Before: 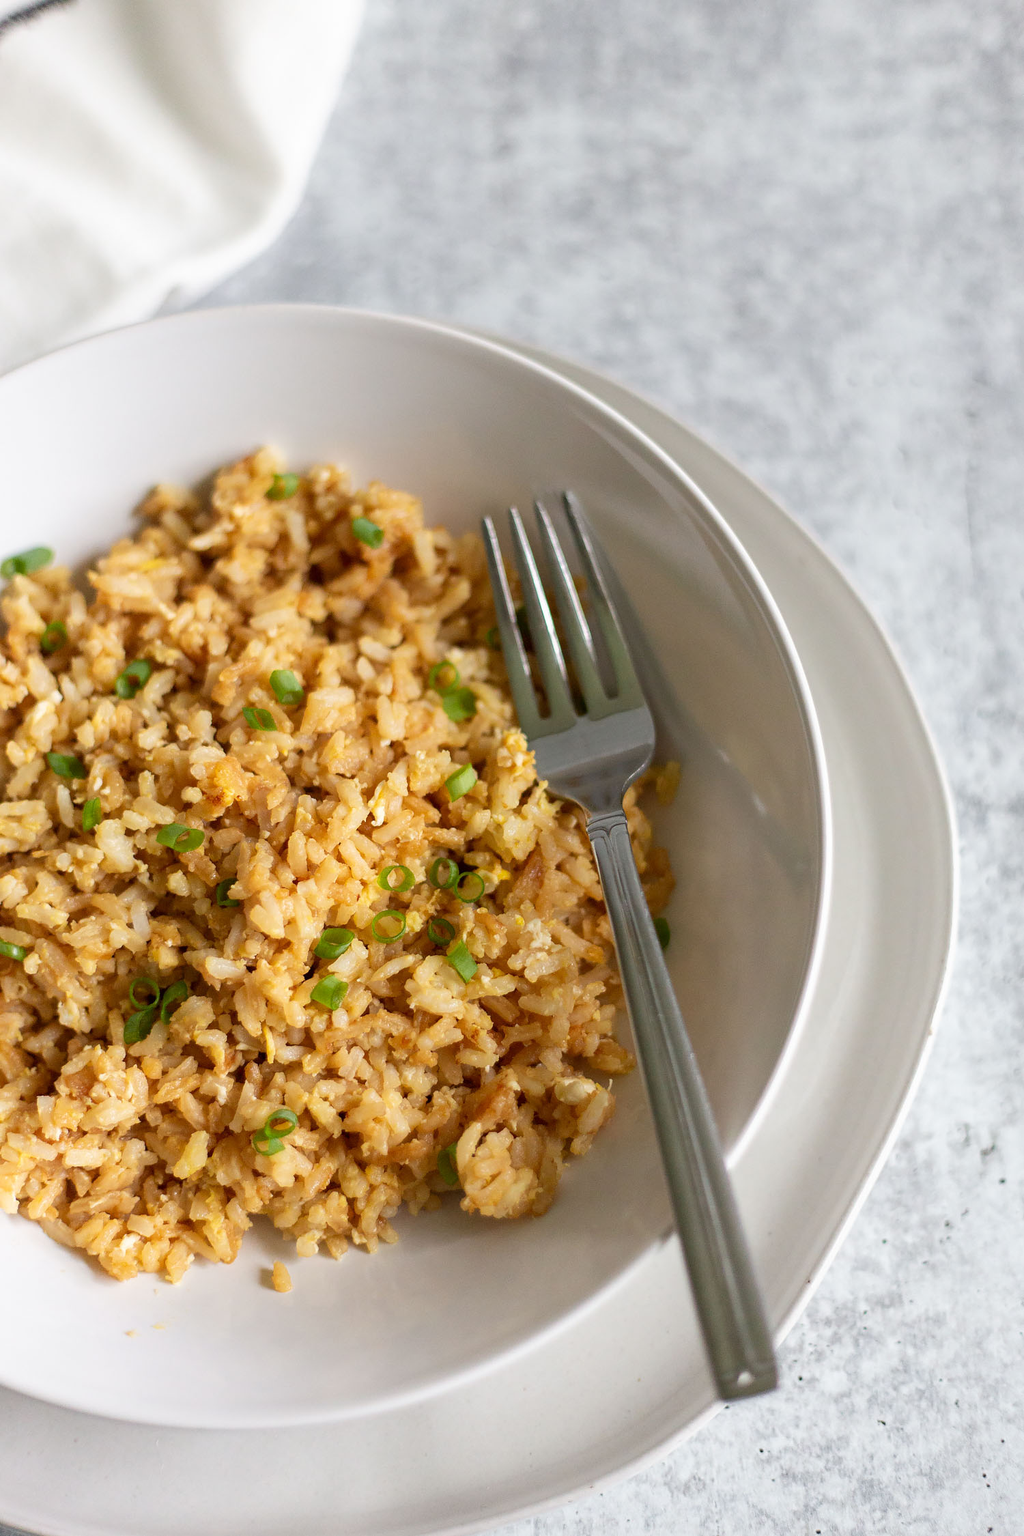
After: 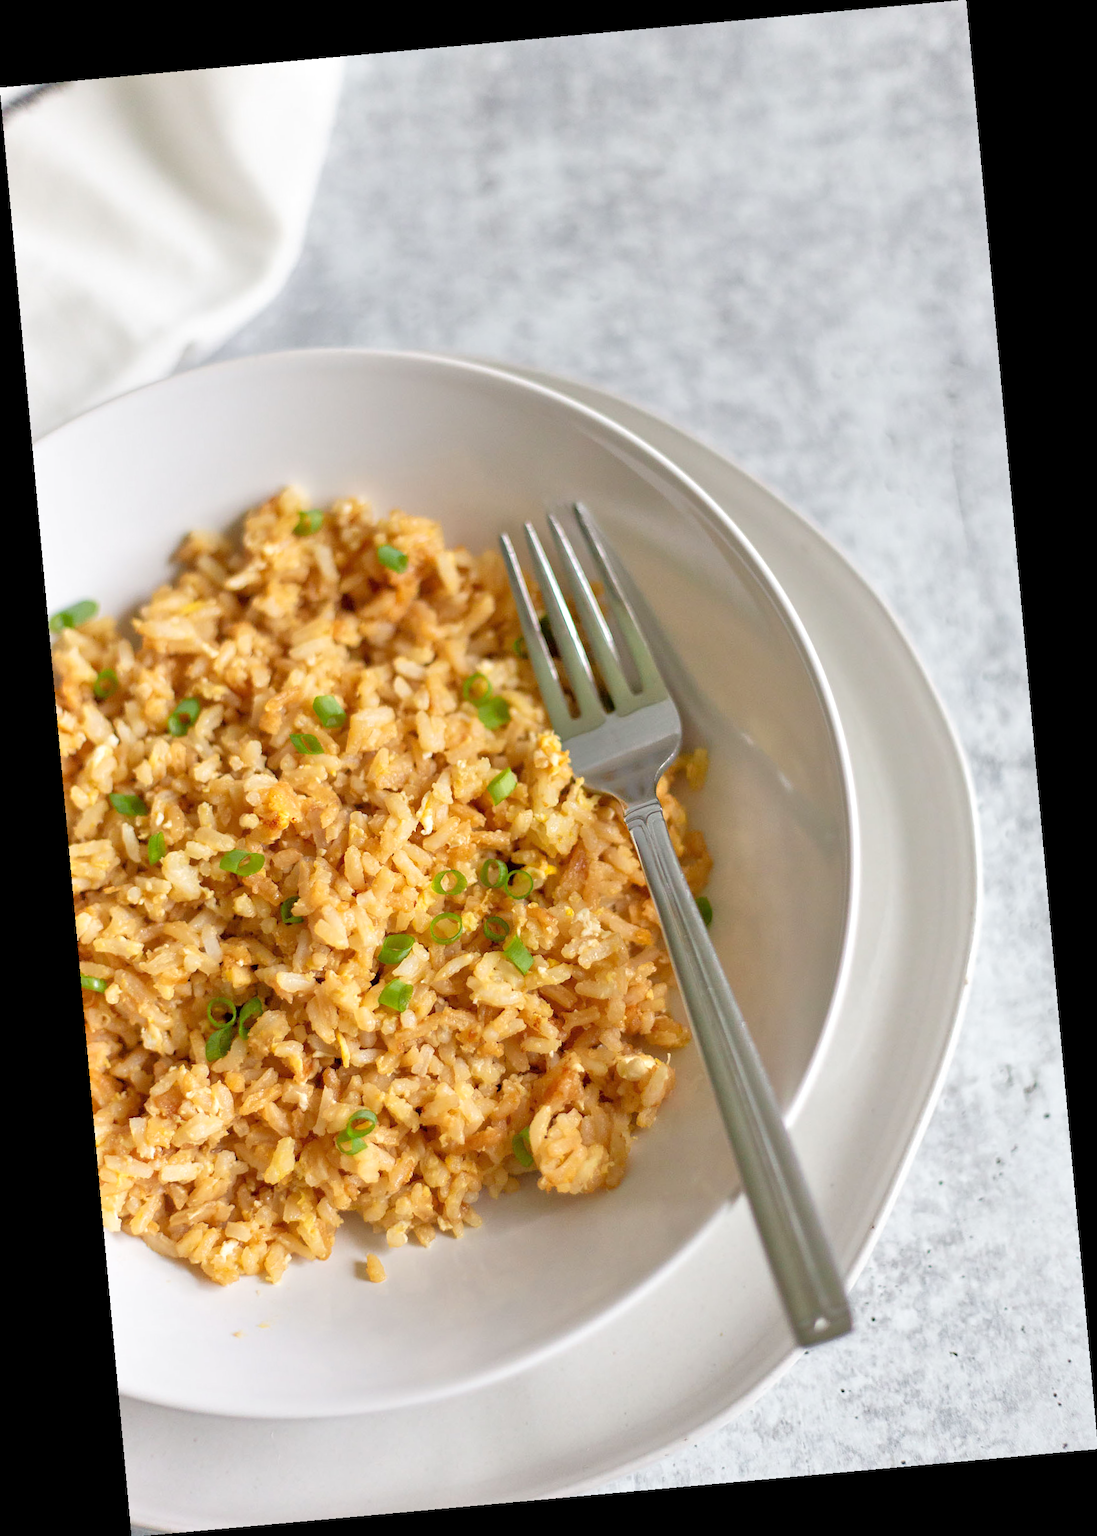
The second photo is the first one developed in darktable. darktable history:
rotate and perspective: rotation -5.2°, automatic cropping off
tone equalizer: -7 EV 0.15 EV, -6 EV 0.6 EV, -5 EV 1.15 EV, -4 EV 1.33 EV, -3 EV 1.15 EV, -2 EV 0.6 EV, -1 EV 0.15 EV, mask exposure compensation -0.5 EV
